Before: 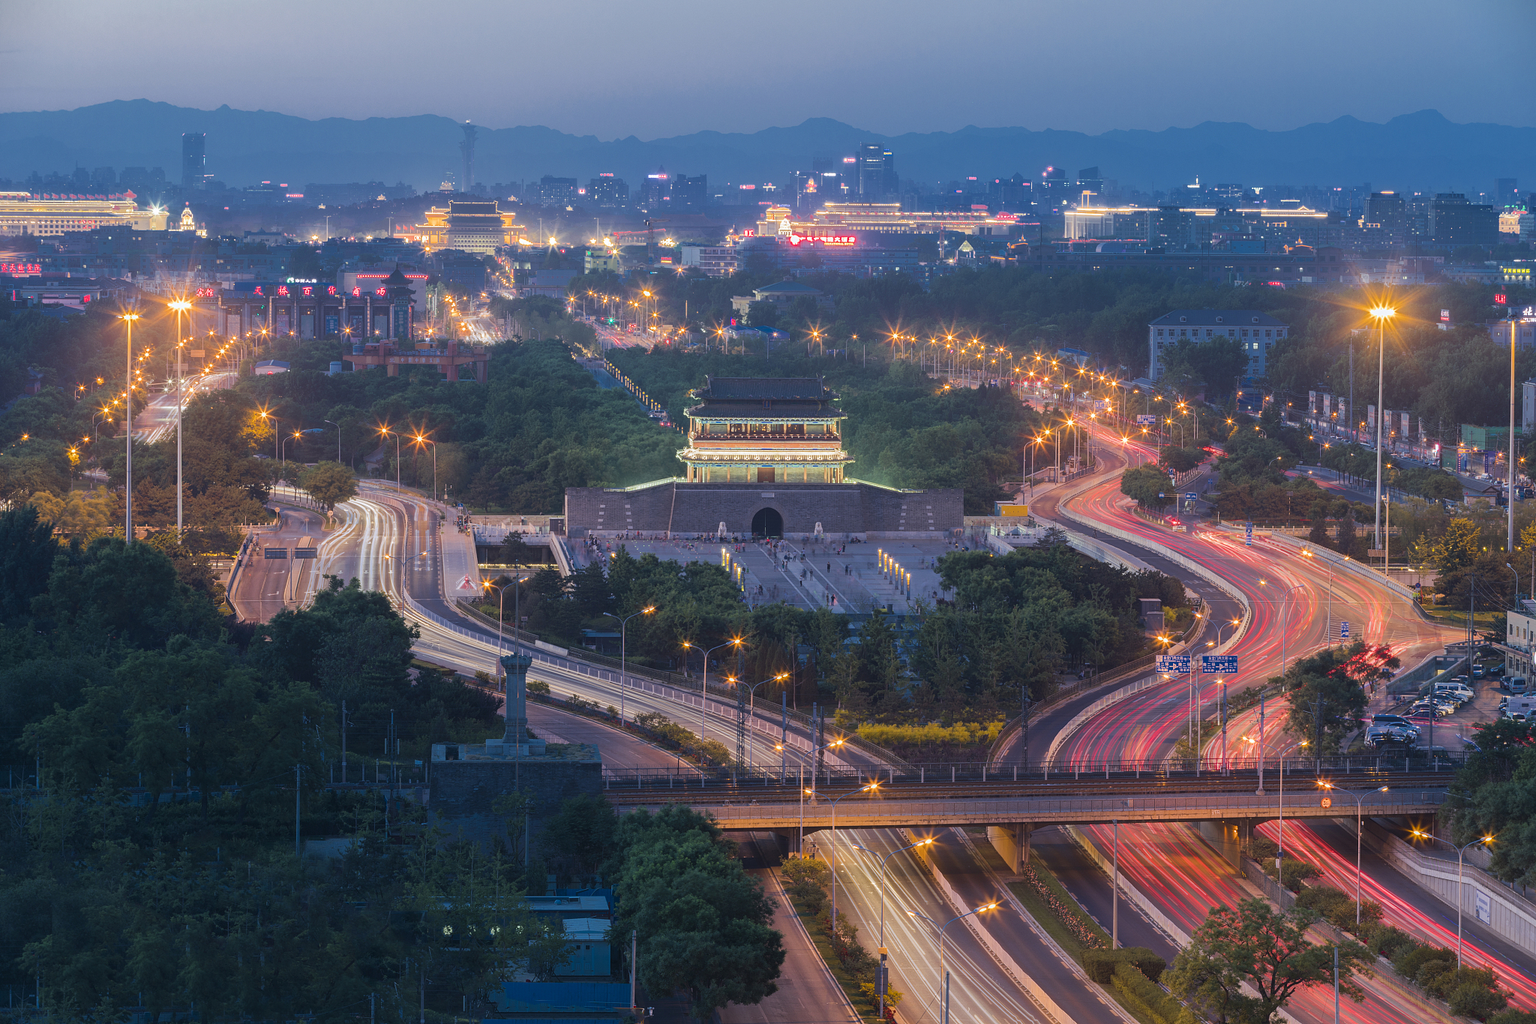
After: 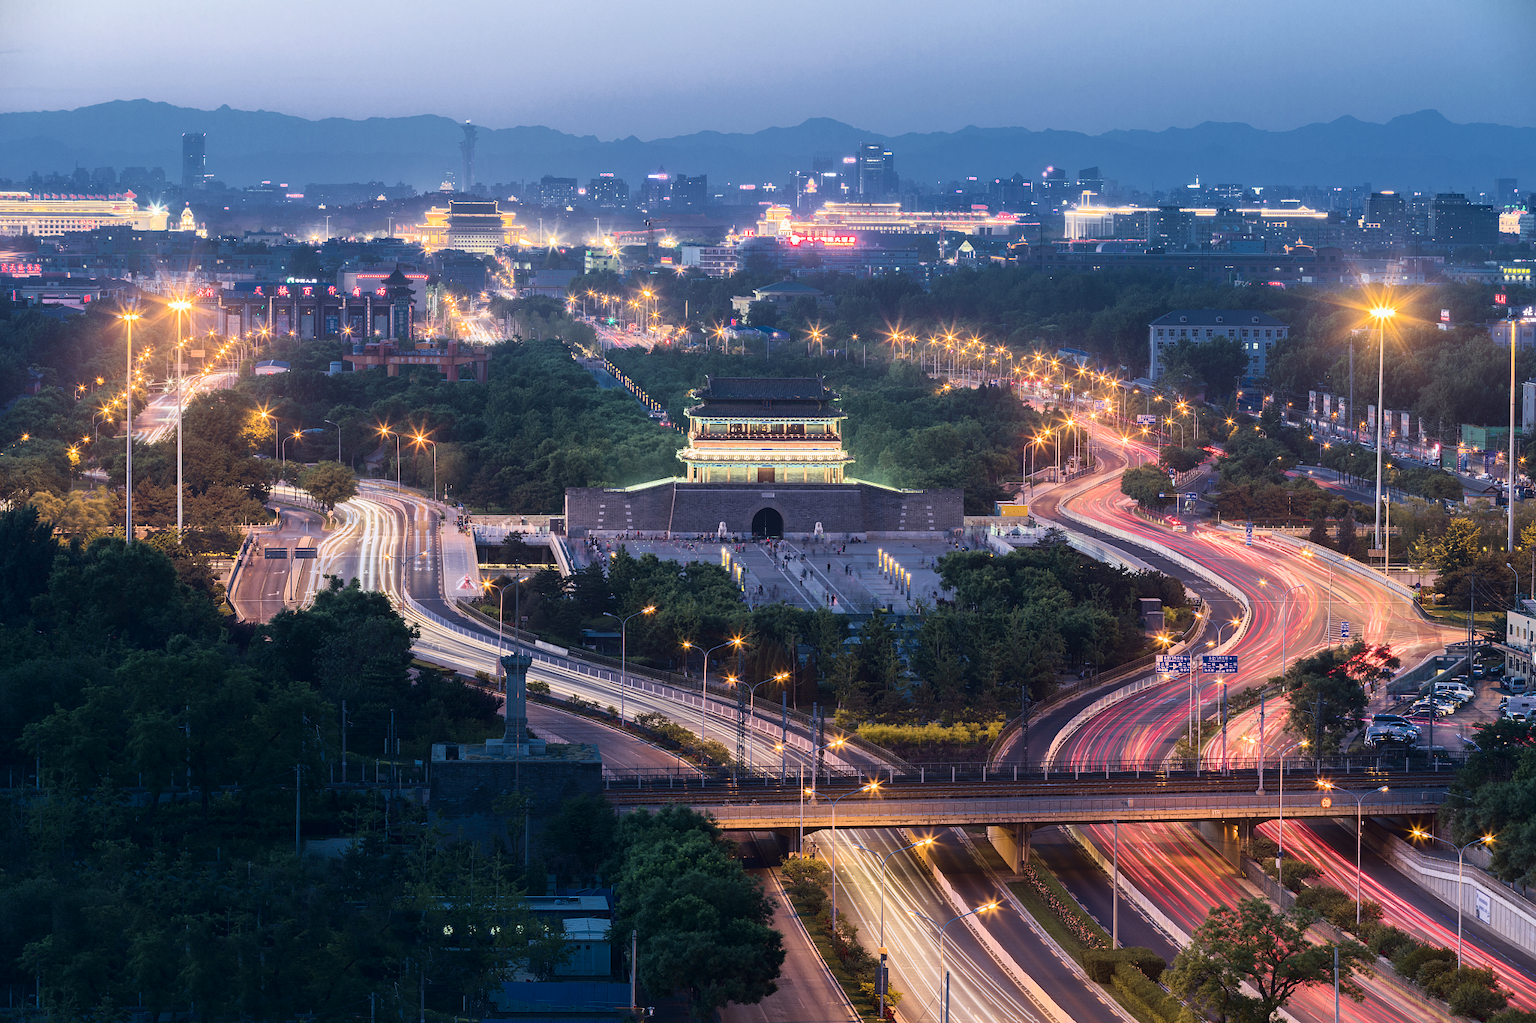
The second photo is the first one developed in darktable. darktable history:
tone curve: curves: ch0 [(0.016, 0.011) (0.084, 0.026) (0.469, 0.508) (0.721, 0.862) (1, 1)], color space Lab, independent channels, preserve colors none
velvia: strength 14.52%
tone equalizer: edges refinement/feathering 500, mask exposure compensation -1.57 EV, preserve details no
